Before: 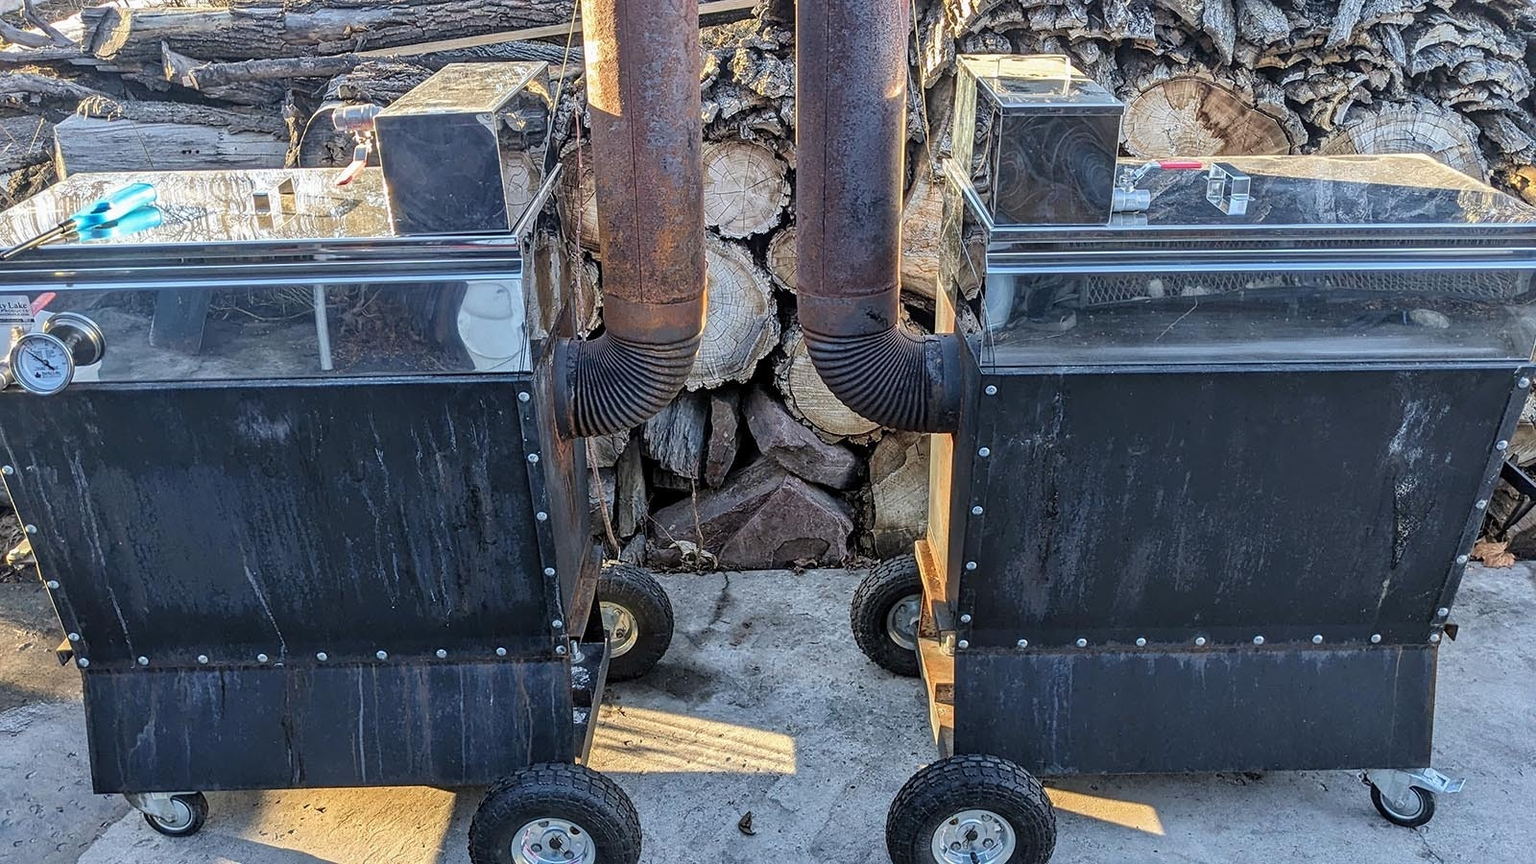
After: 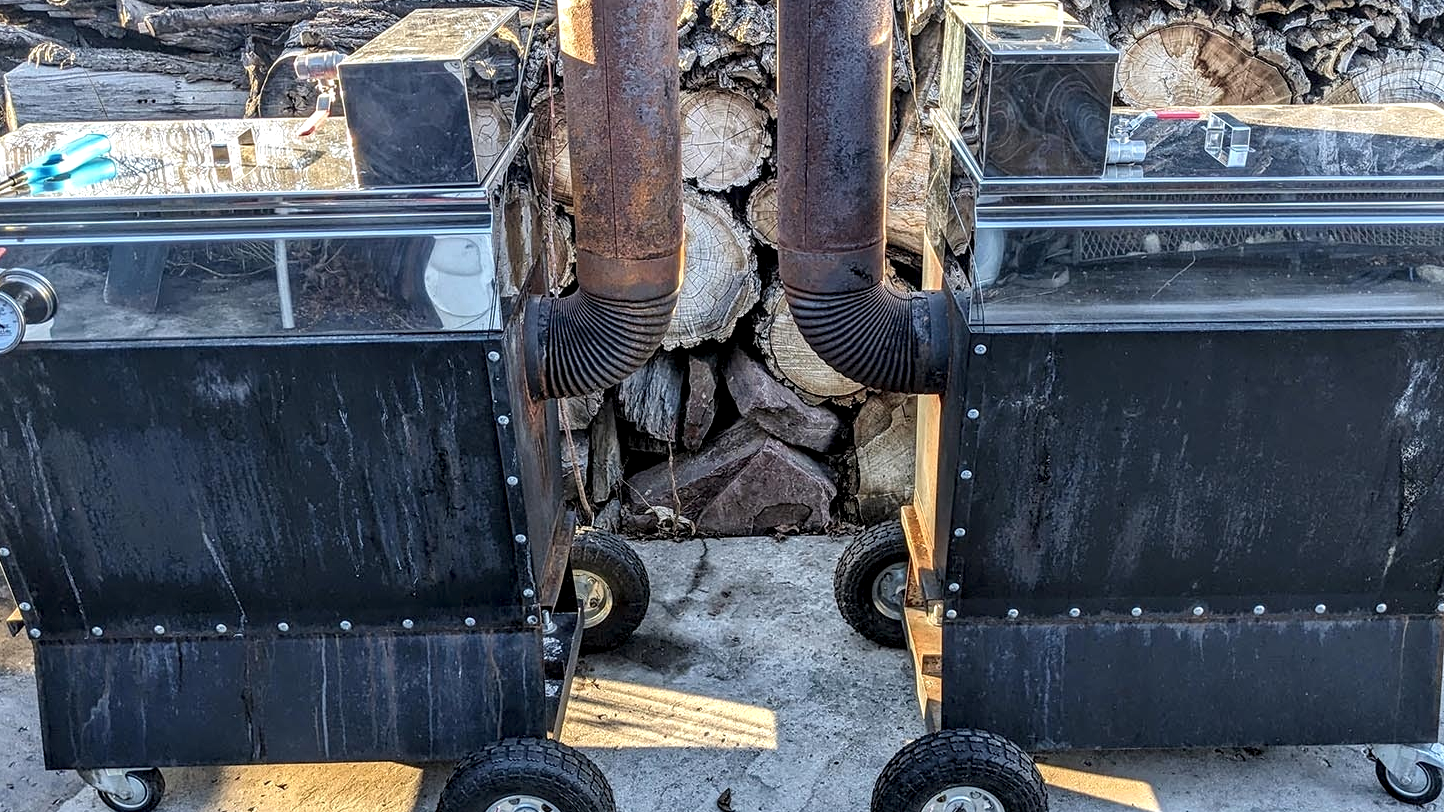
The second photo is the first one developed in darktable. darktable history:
local contrast: detail 135%, midtone range 0.75
crop: left 3.305%, top 6.436%, right 6.389%, bottom 3.258%
